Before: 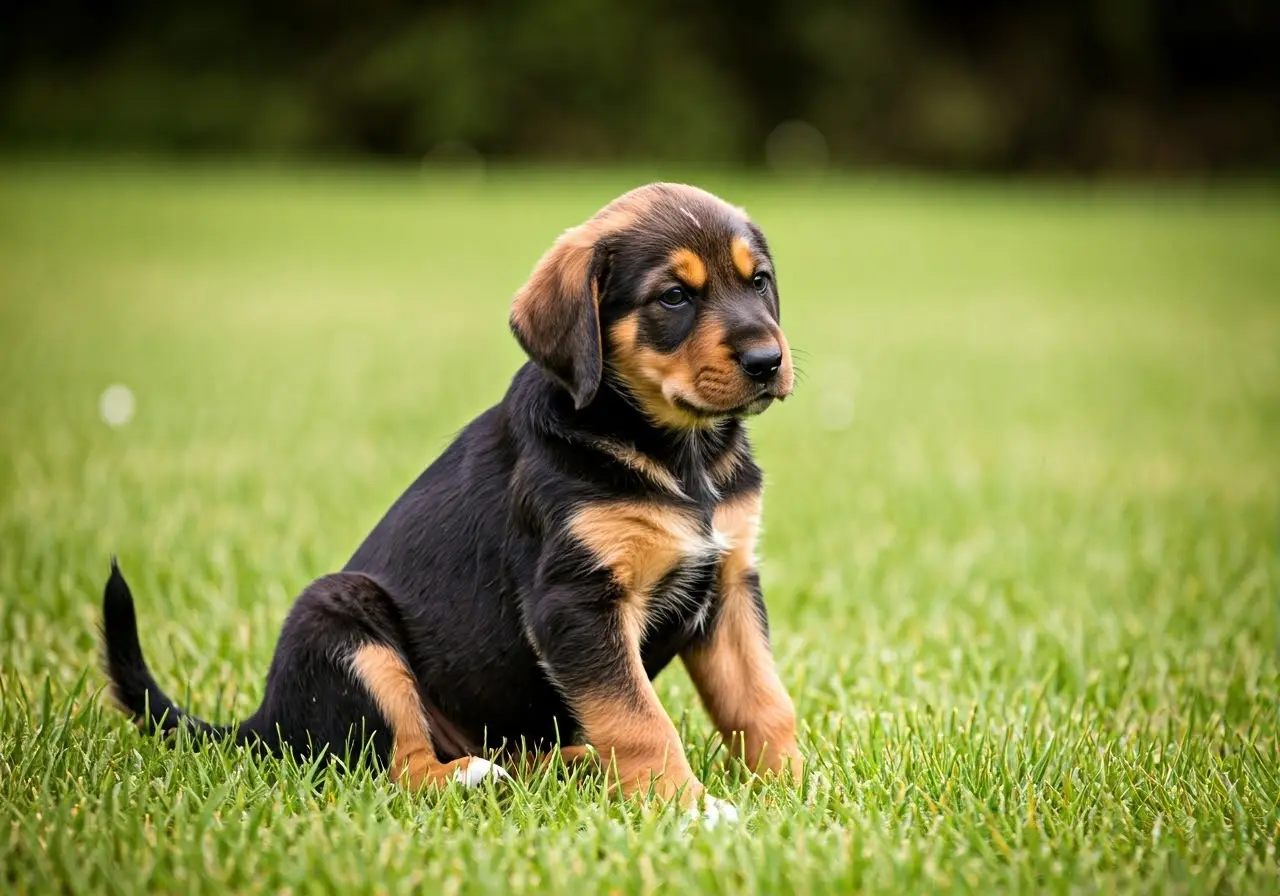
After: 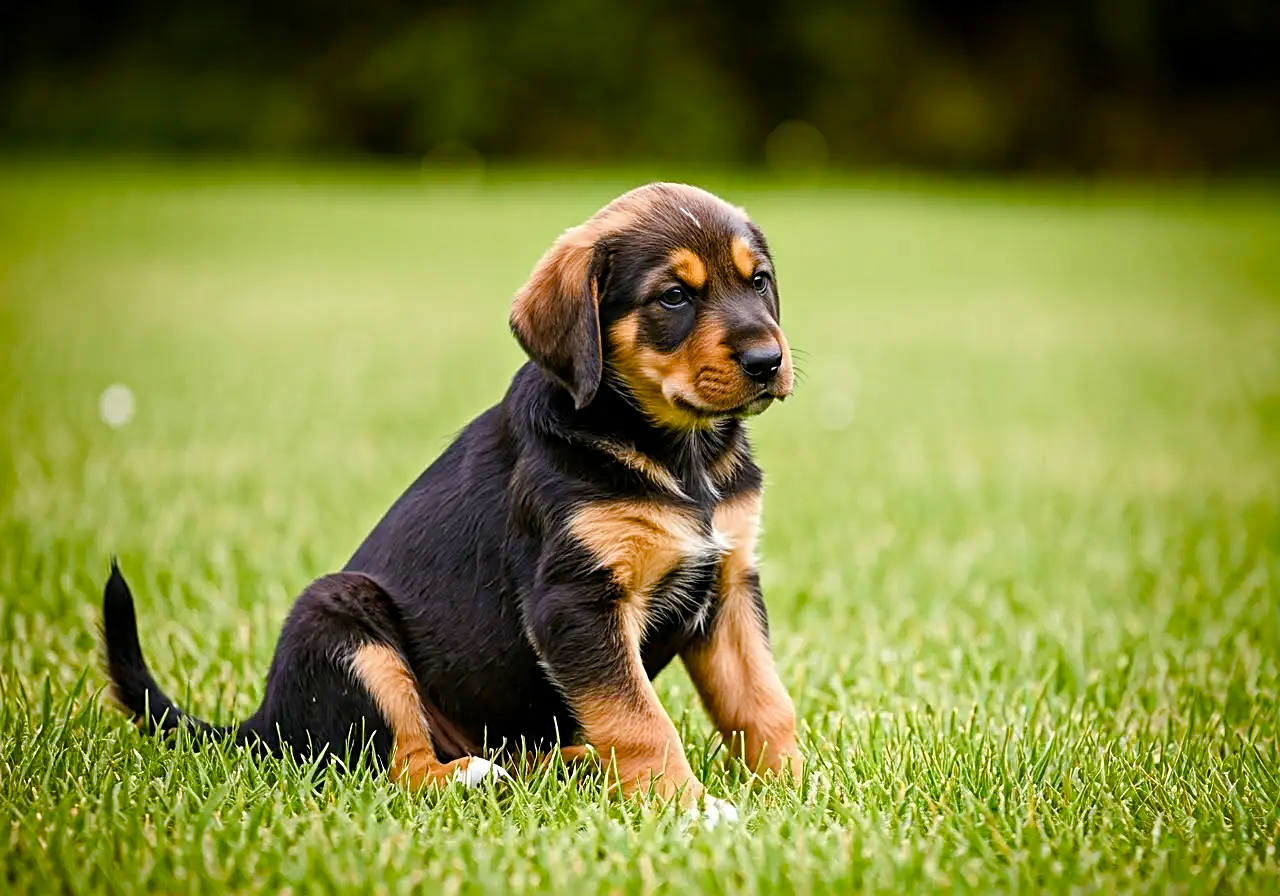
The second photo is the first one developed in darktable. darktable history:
color balance rgb: linear chroma grading › global chroma 4.931%, perceptual saturation grading › global saturation 0.641%, perceptual saturation grading › highlights -17.276%, perceptual saturation grading › mid-tones 33.157%, perceptual saturation grading › shadows 50.387%
sharpen: on, module defaults
